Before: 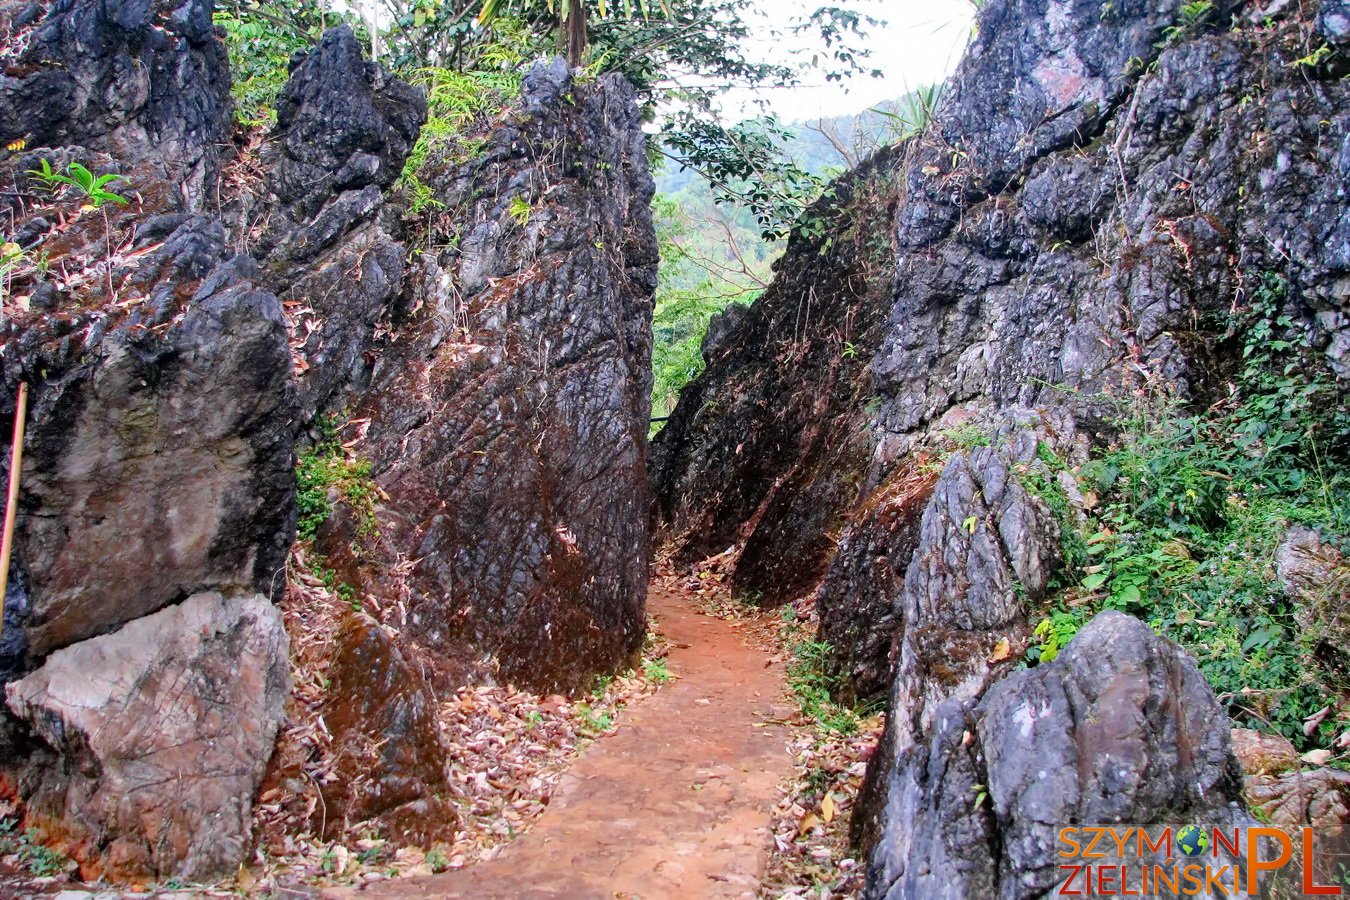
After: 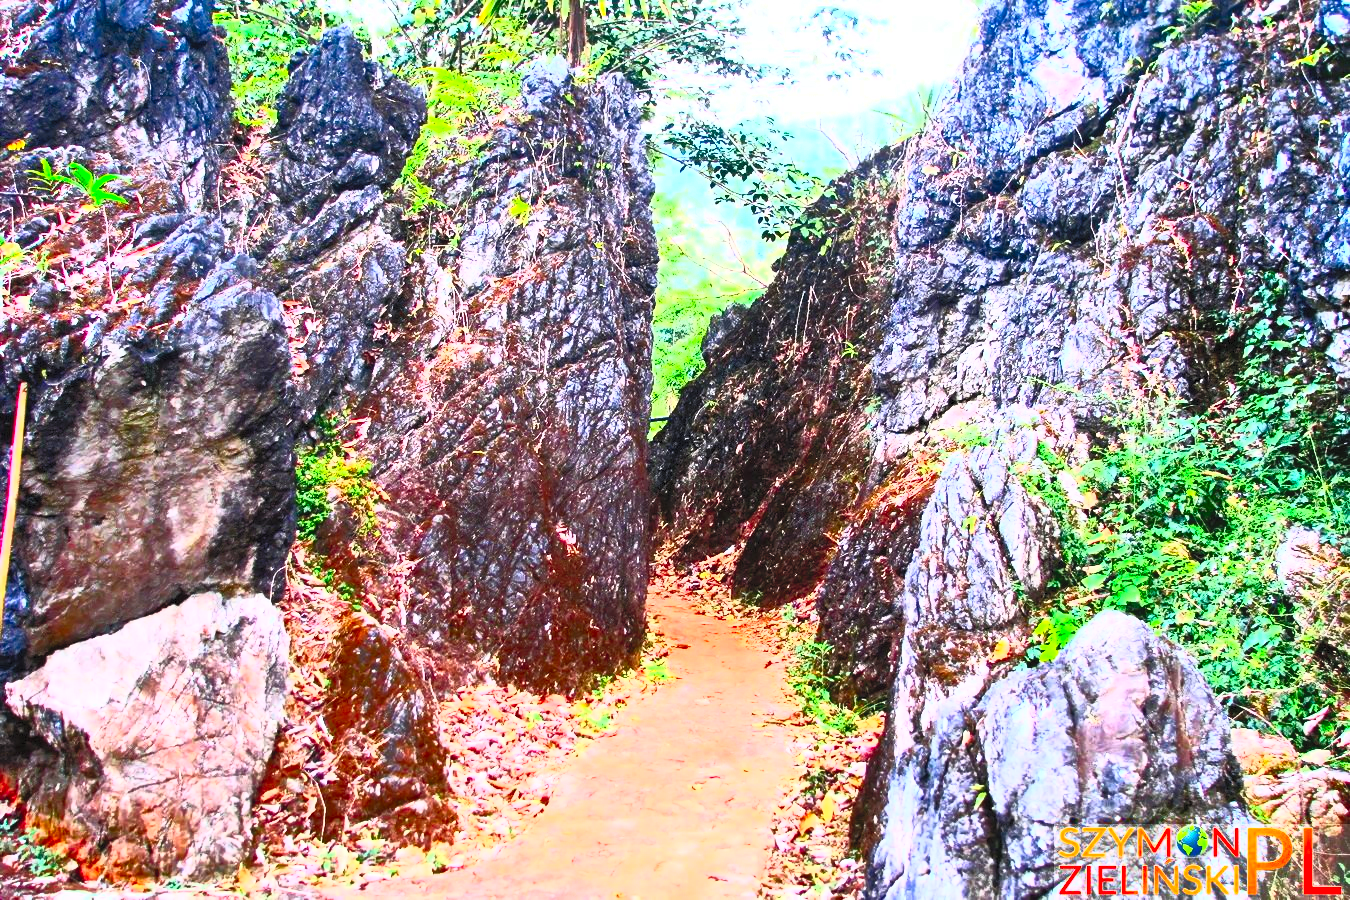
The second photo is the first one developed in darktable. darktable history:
contrast brightness saturation: contrast 0.985, brightness 0.981, saturation 0.987
